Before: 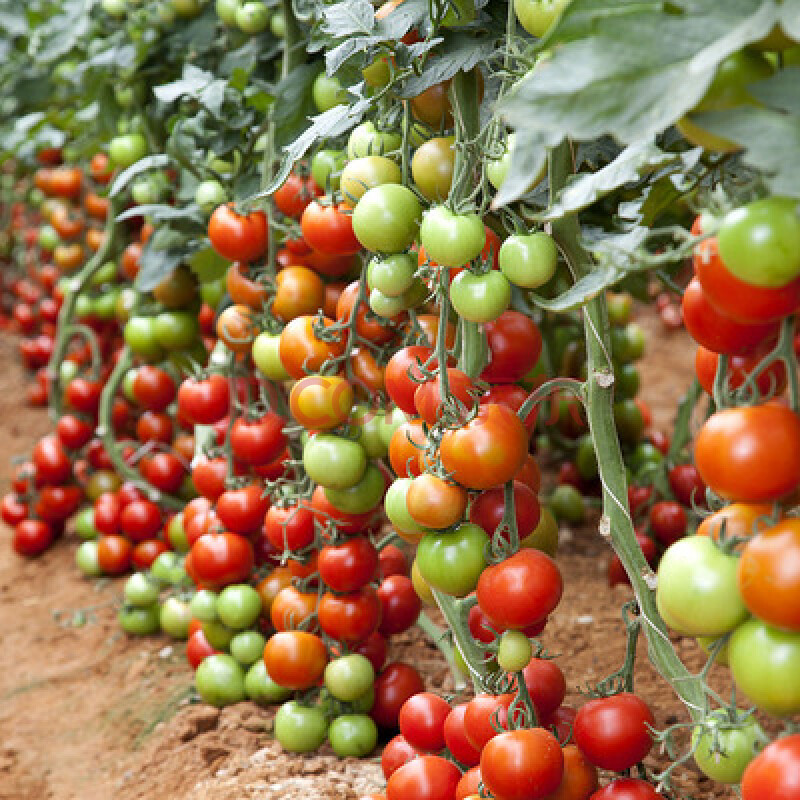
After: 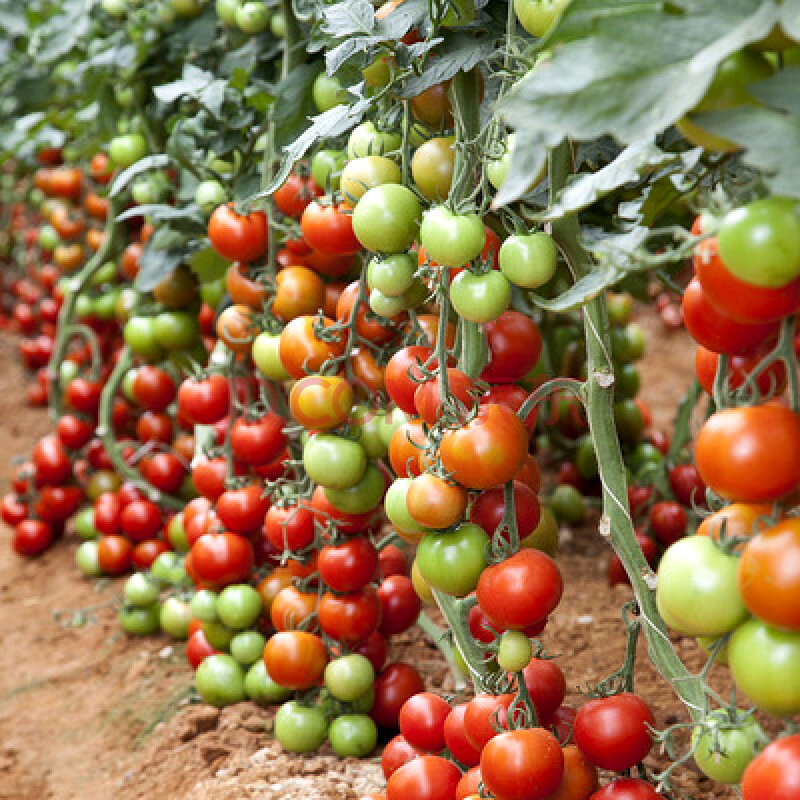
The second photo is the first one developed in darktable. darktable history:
color correction: highlights a* 0.003, highlights b* -0.283
local contrast: mode bilateral grid, contrast 20, coarseness 50, detail 120%, midtone range 0.2
